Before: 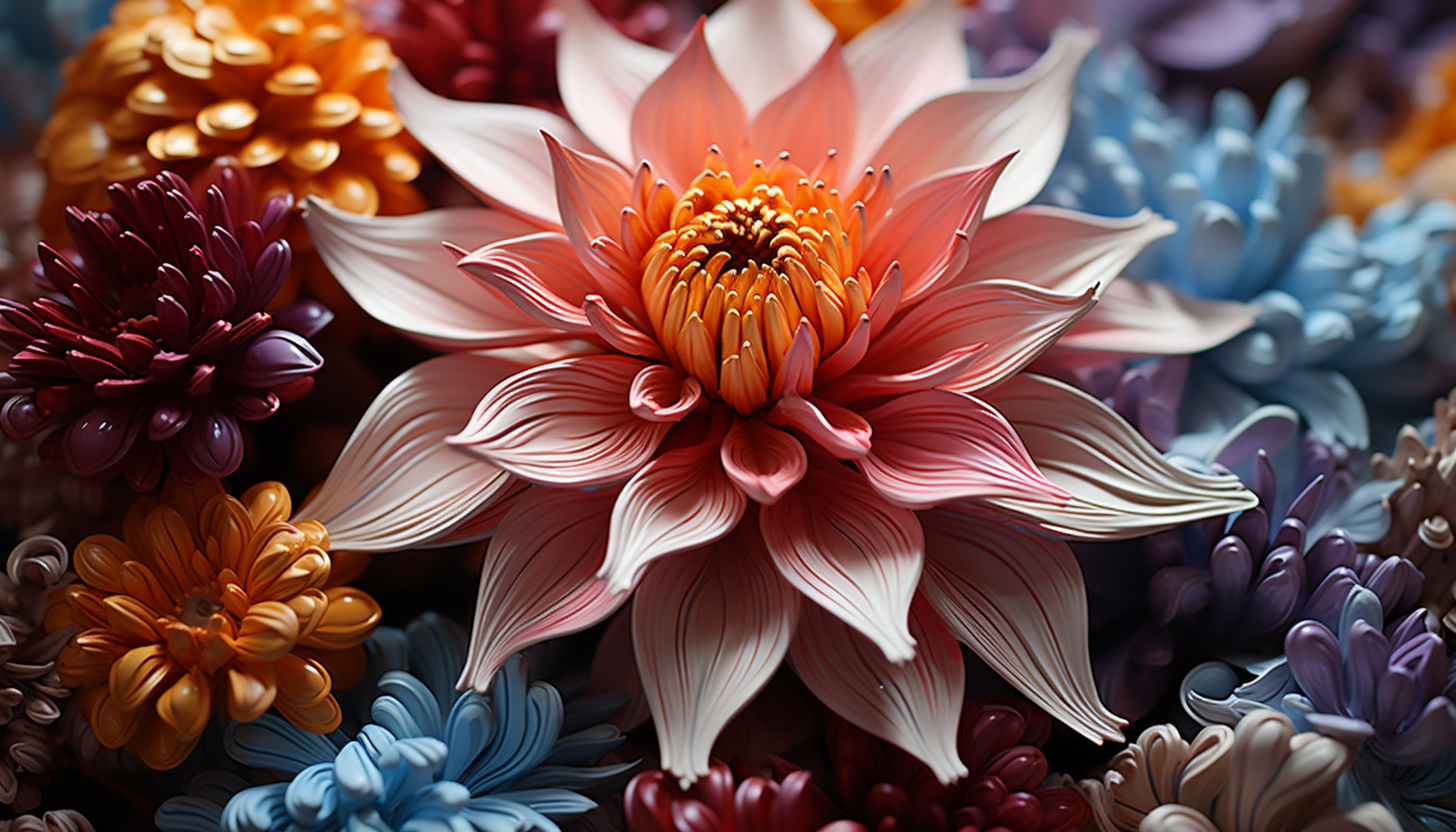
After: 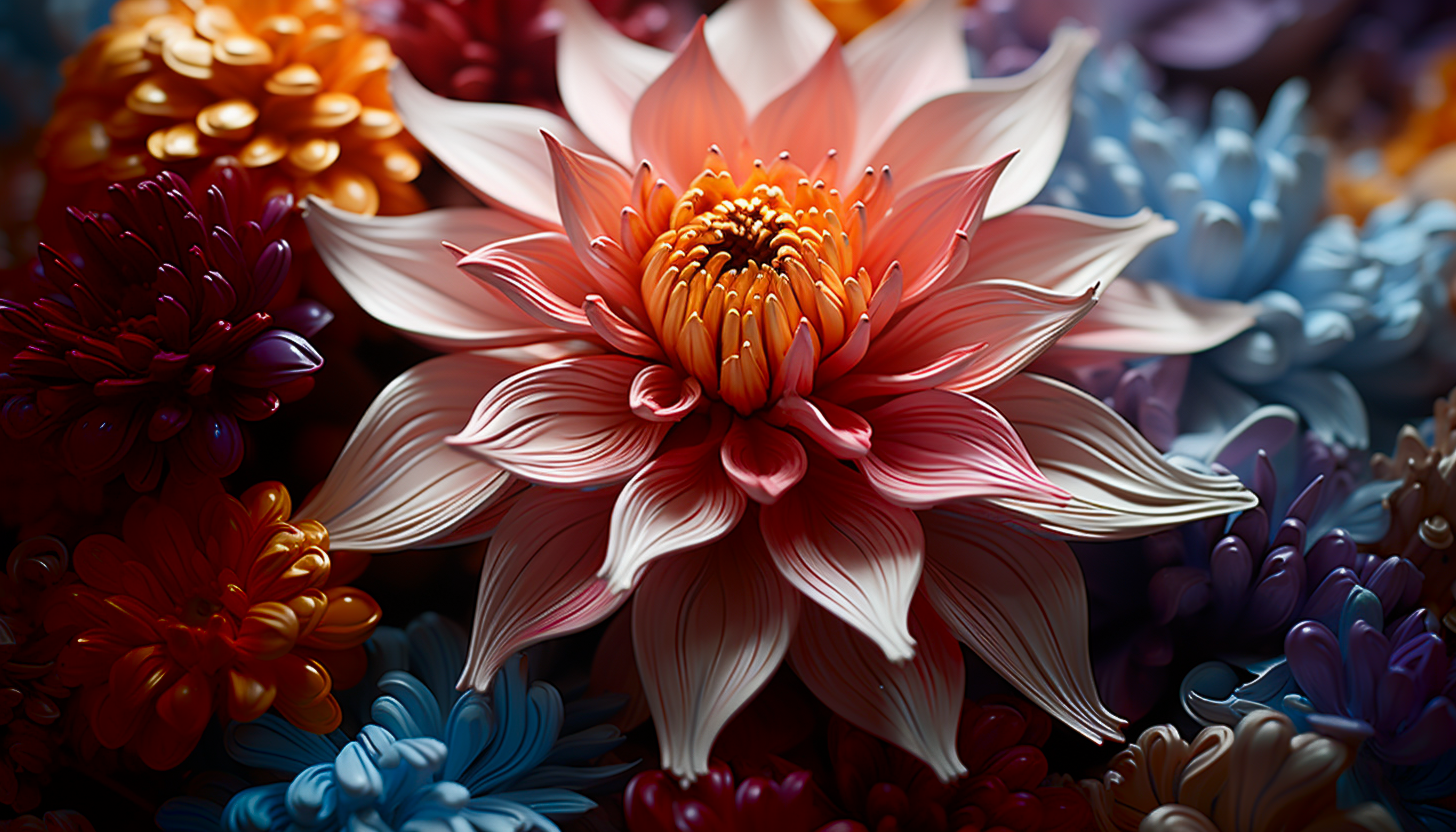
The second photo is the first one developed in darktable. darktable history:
shadows and highlights: shadows -87.76, highlights -36.37, soften with gaussian
